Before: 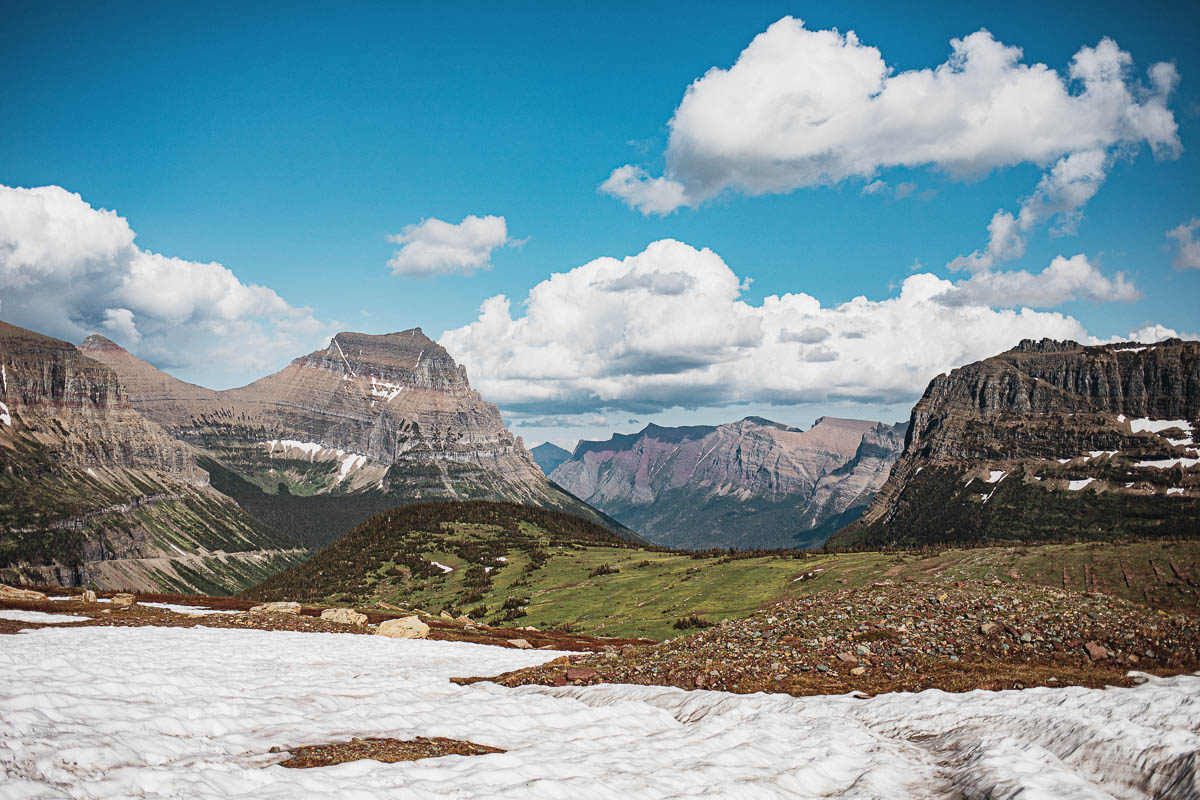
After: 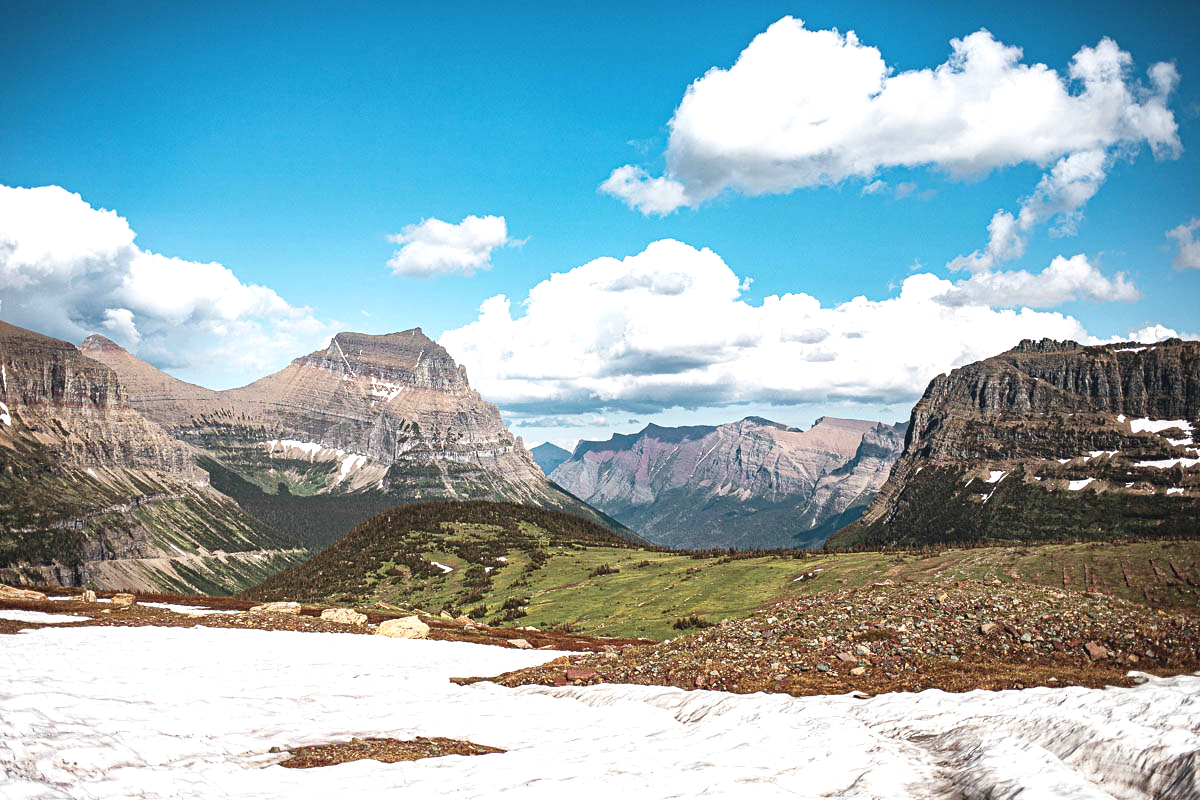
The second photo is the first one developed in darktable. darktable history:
tone equalizer: on, module defaults
exposure: exposure 0.6 EV, compensate highlight preservation false
